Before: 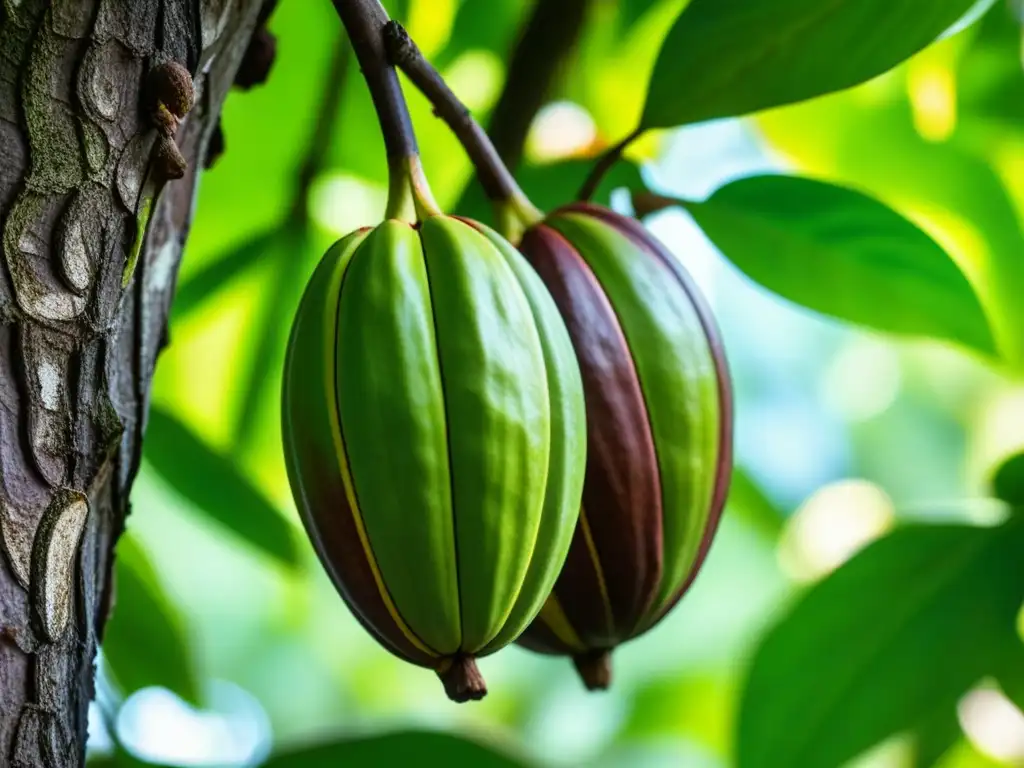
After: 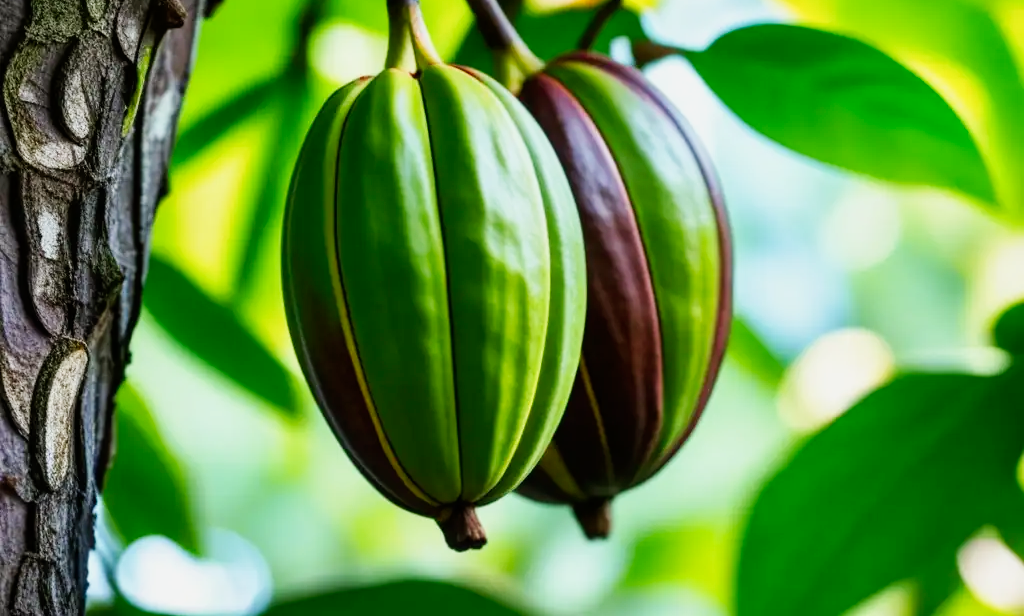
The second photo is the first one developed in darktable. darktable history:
crop and rotate: top 19.713%
tone curve: curves: ch0 [(0, 0) (0.058, 0.027) (0.214, 0.183) (0.304, 0.288) (0.522, 0.549) (0.658, 0.7) (0.741, 0.775) (0.844, 0.866) (0.986, 0.957)]; ch1 [(0, 0) (0.172, 0.123) (0.312, 0.296) (0.437, 0.429) (0.471, 0.469) (0.502, 0.5) (0.513, 0.515) (0.572, 0.603) (0.617, 0.653) (0.68, 0.724) (0.889, 0.924) (1, 1)]; ch2 [(0, 0) (0.411, 0.424) (0.489, 0.49) (0.502, 0.5) (0.517, 0.519) (0.549, 0.578) (0.604, 0.628) (0.693, 0.686) (1, 1)], preserve colors none
exposure: compensate highlight preservation false
